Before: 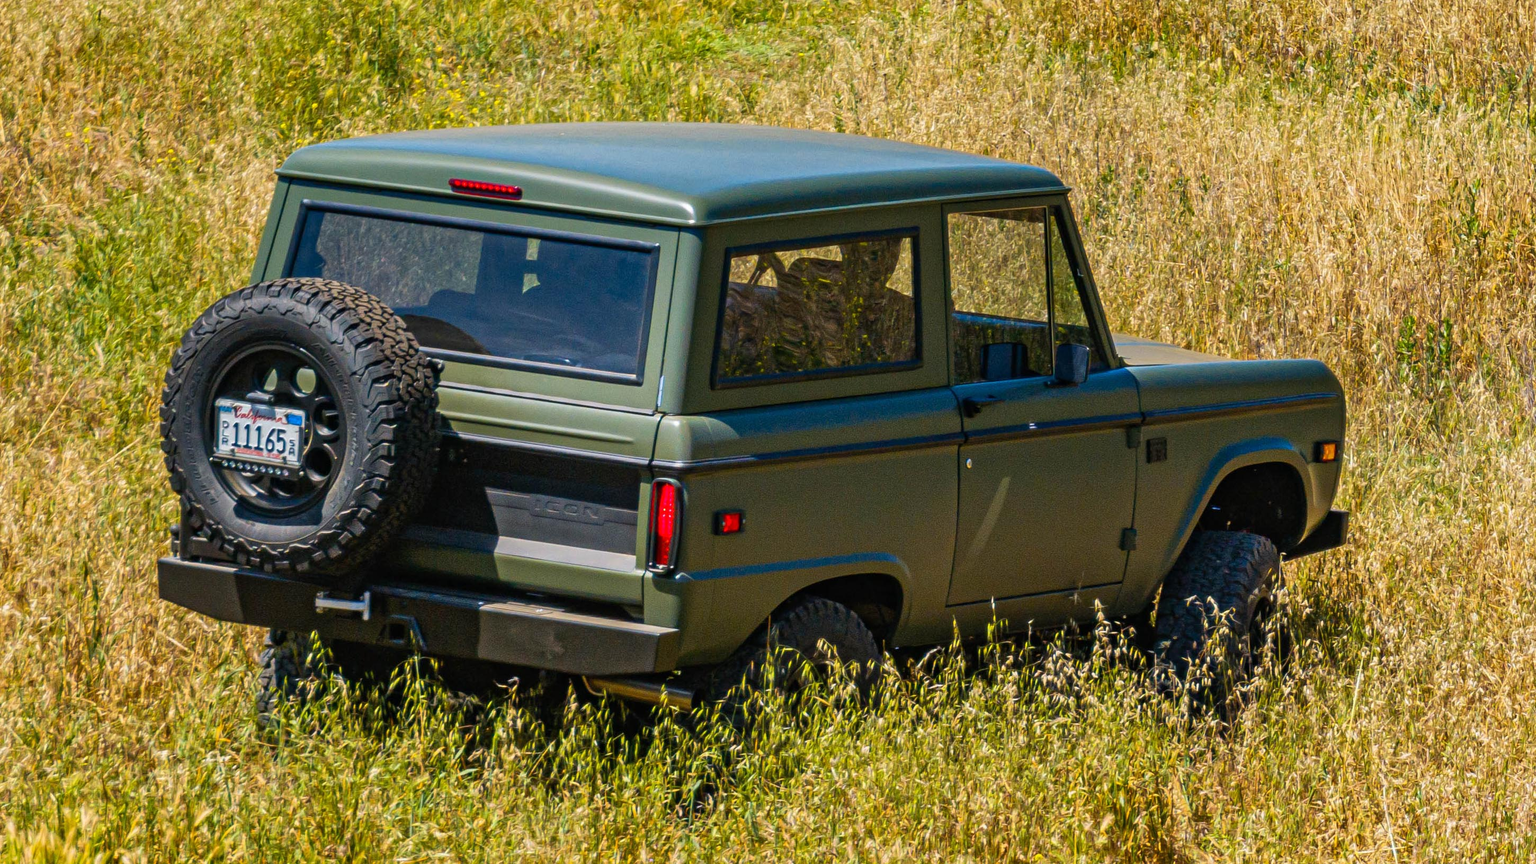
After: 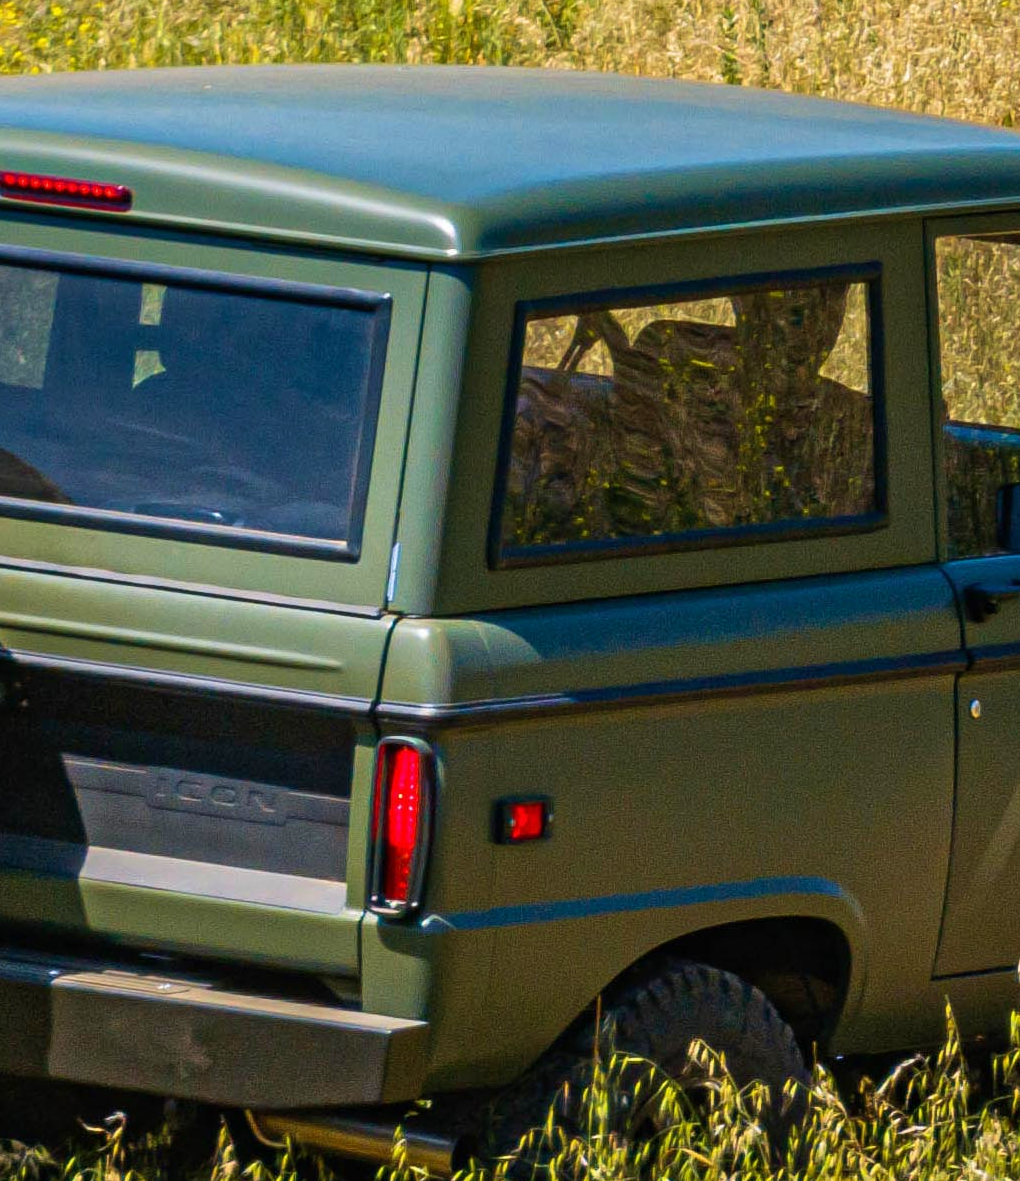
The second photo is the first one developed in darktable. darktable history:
crop and rotate: left 29.476%, top 10.214%, right 35.32%, bottom 17.333%
velvia: on, module defaults
